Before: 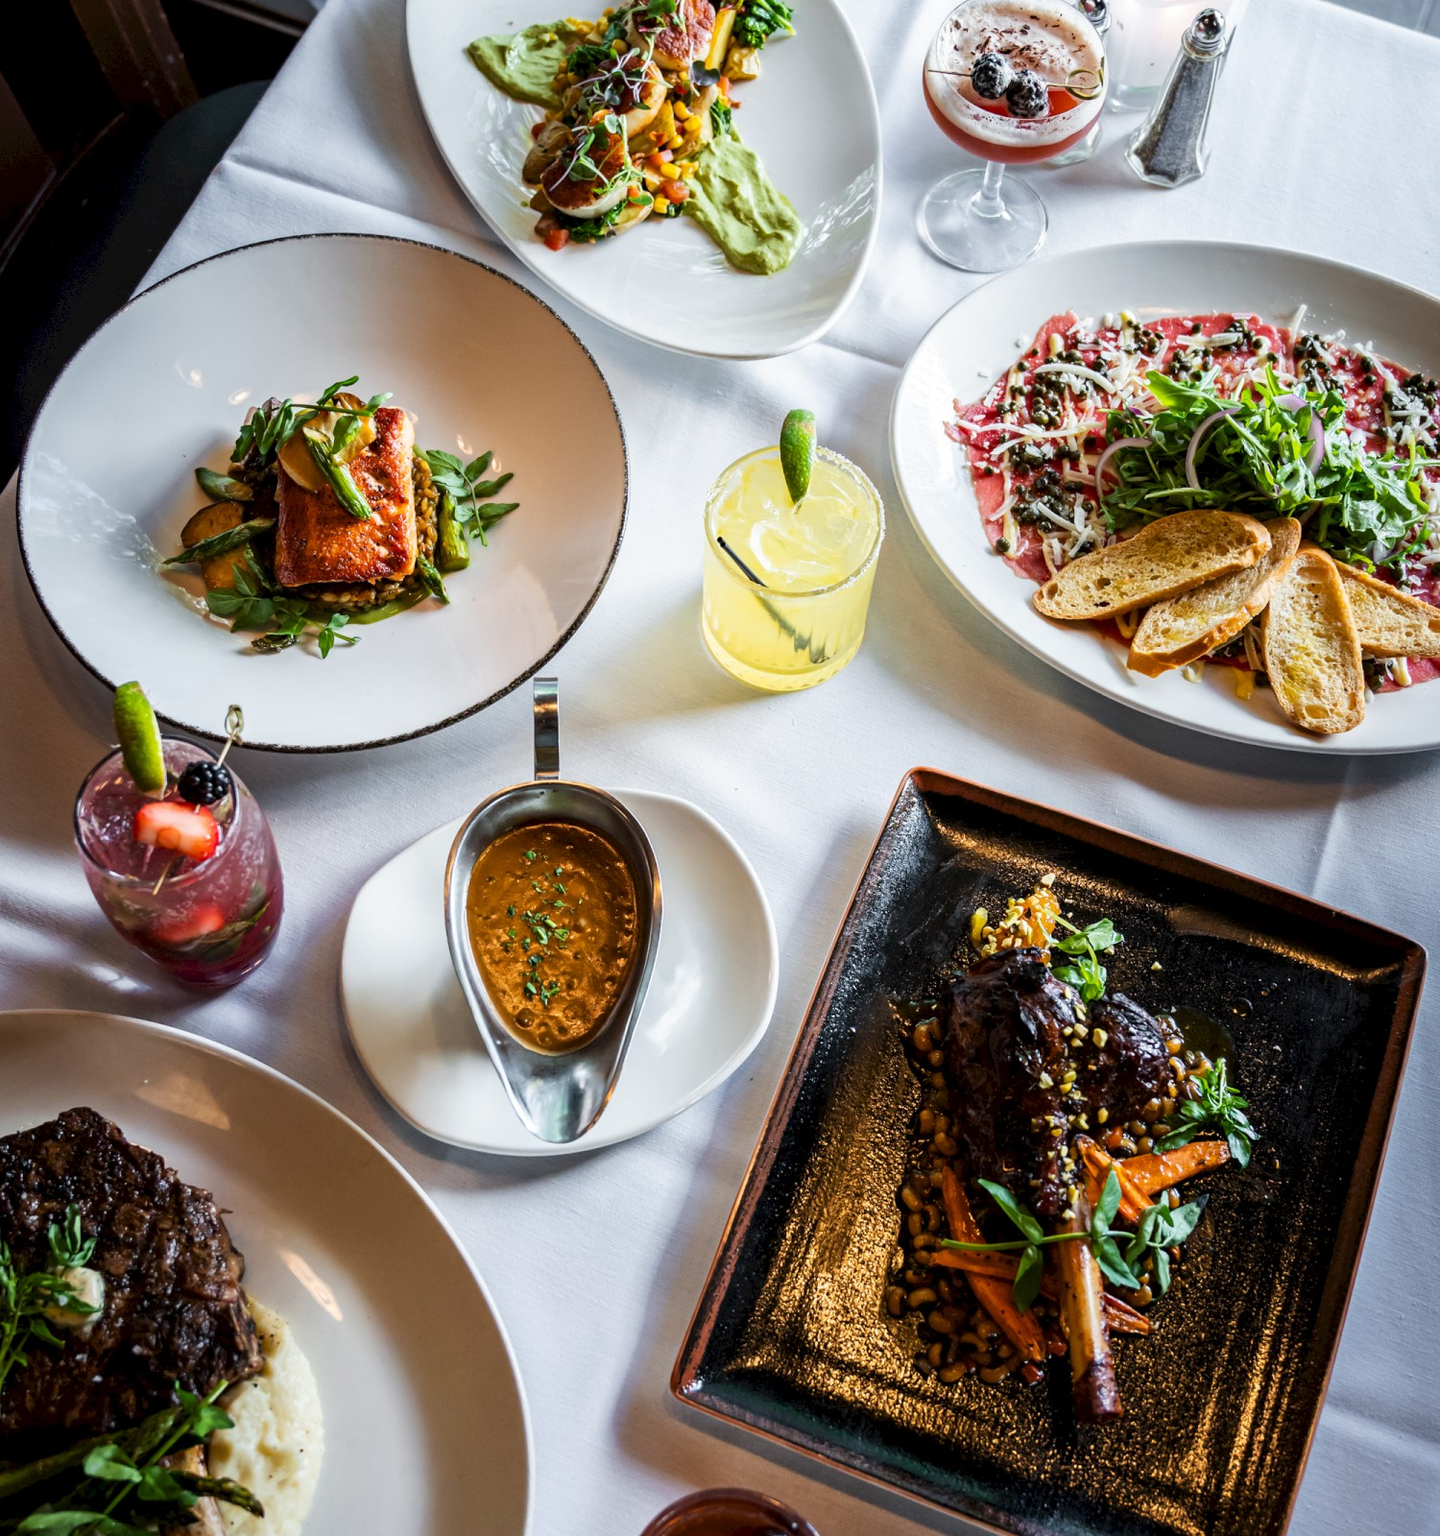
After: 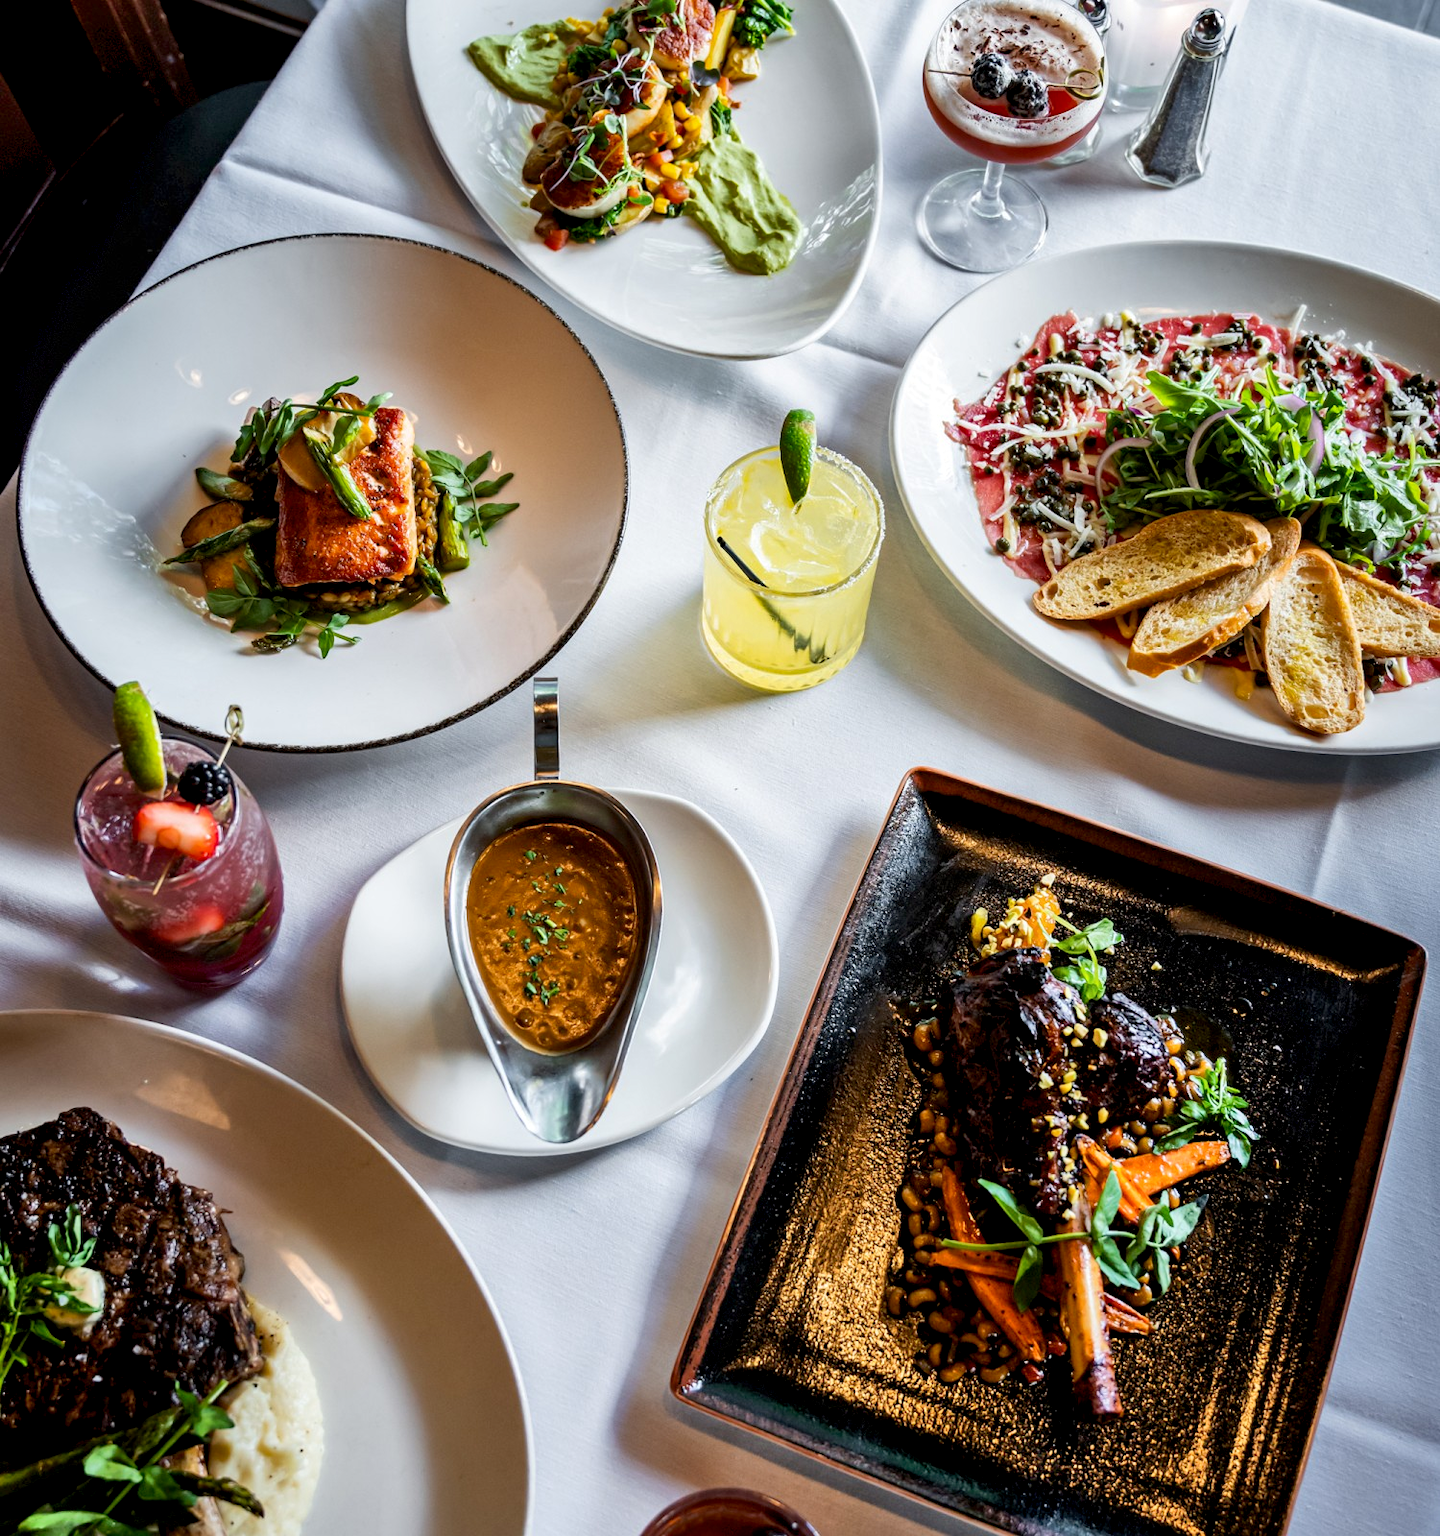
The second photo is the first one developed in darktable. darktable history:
shadows and highlights: shadows 52.41, soften with gaussian
exposure: black level correction 0.005, exposure 0.016 EV, compensate exposure bias true, compensate highlight preservation false
